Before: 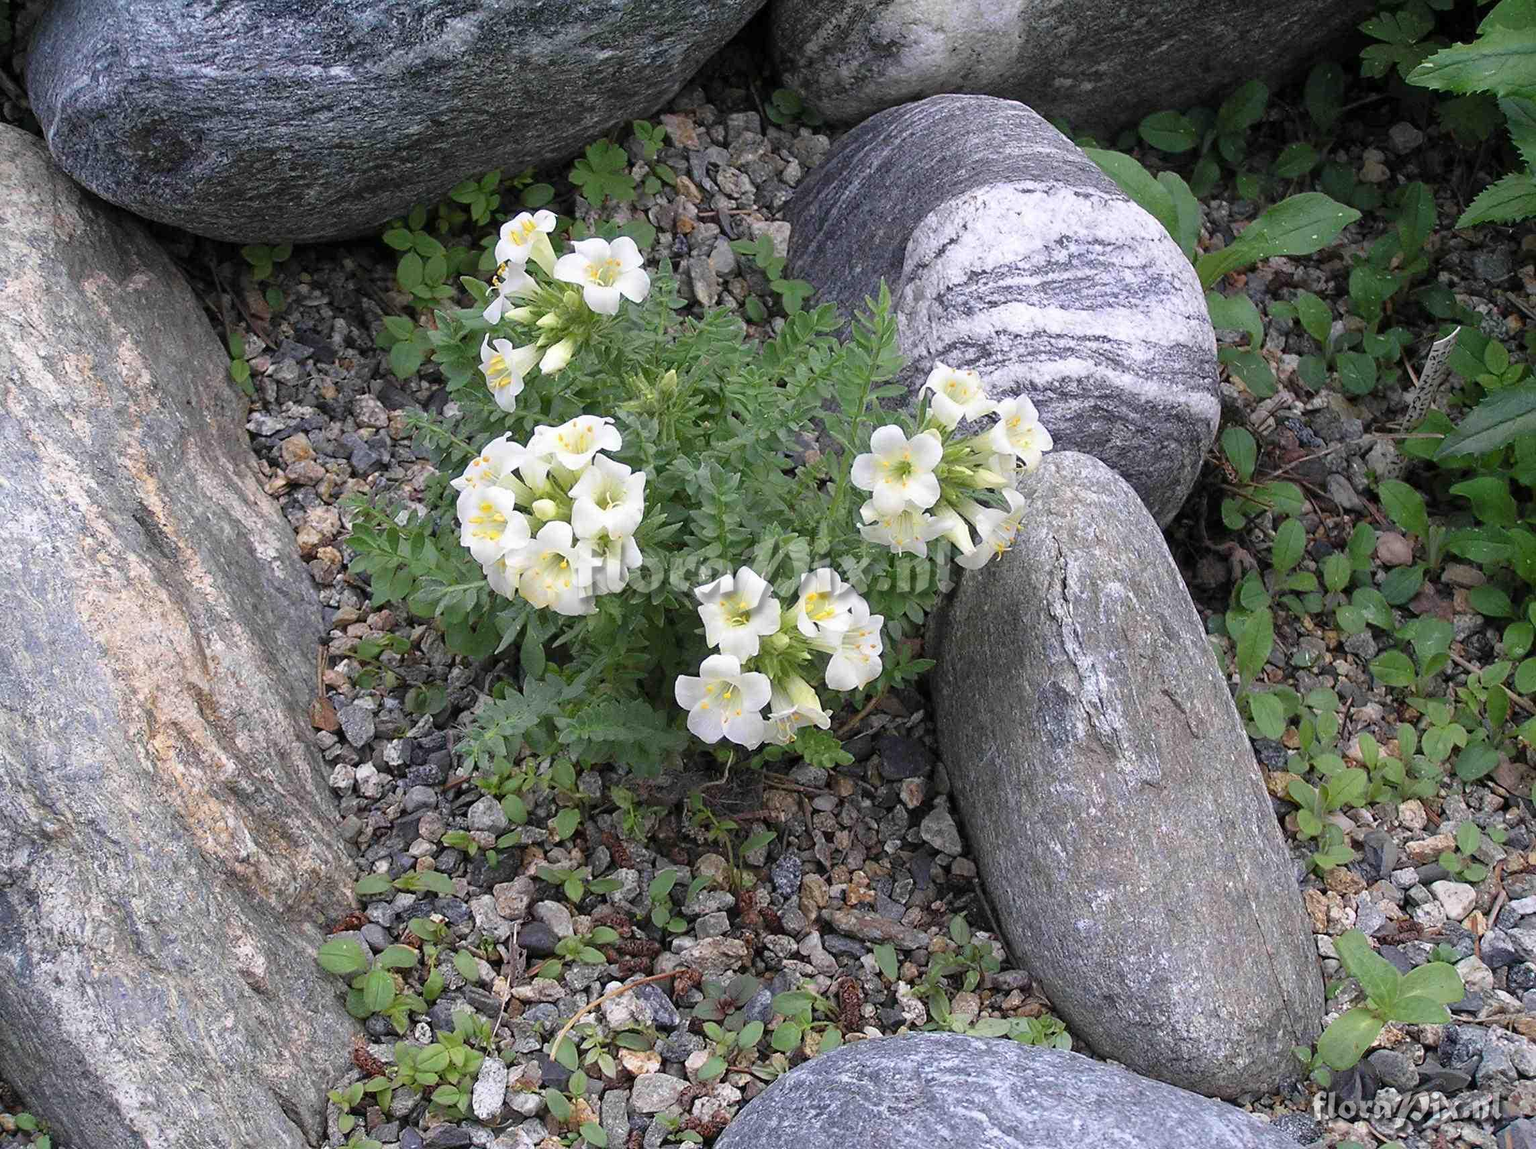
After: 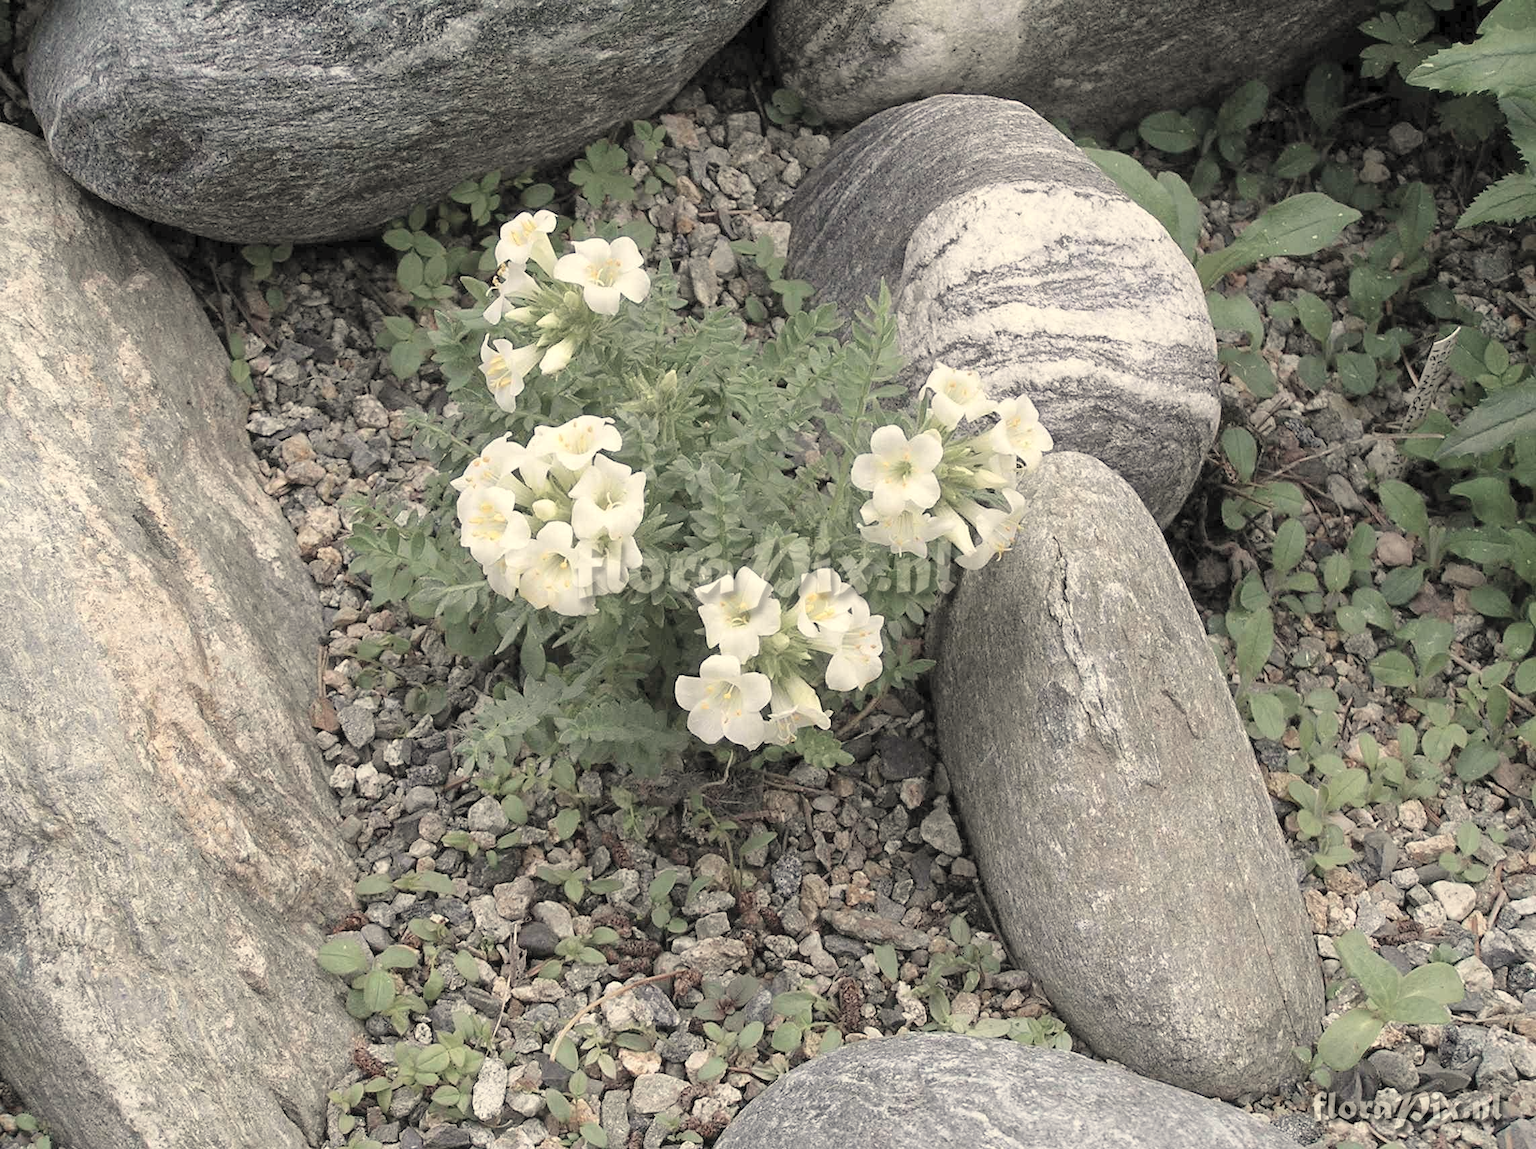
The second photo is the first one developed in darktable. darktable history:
contrast brightness saturation: brightness 0.18, saturation -0.5
white balance: red 1.08, blue 0.791
